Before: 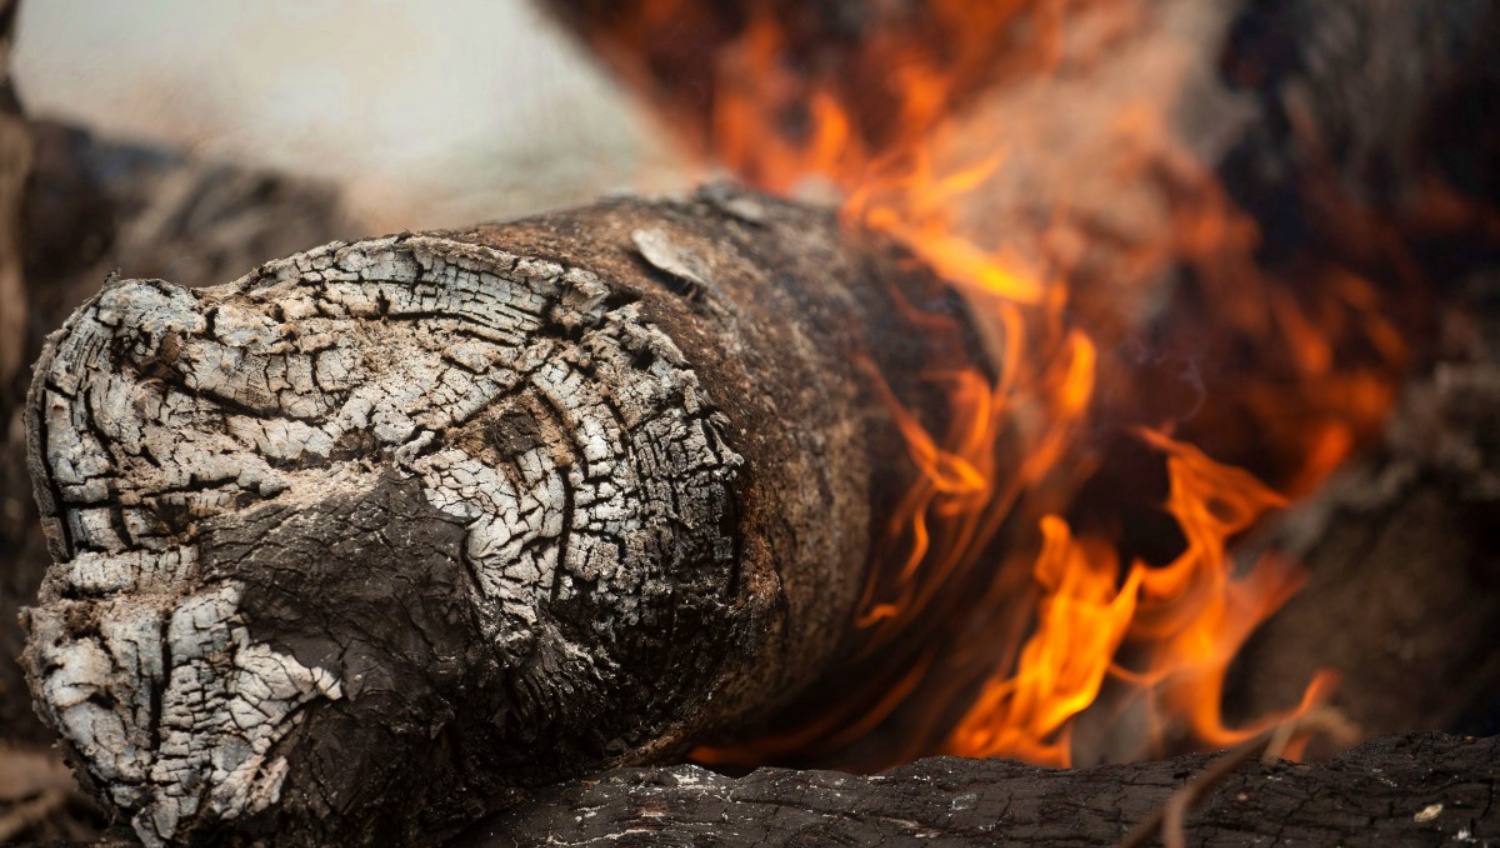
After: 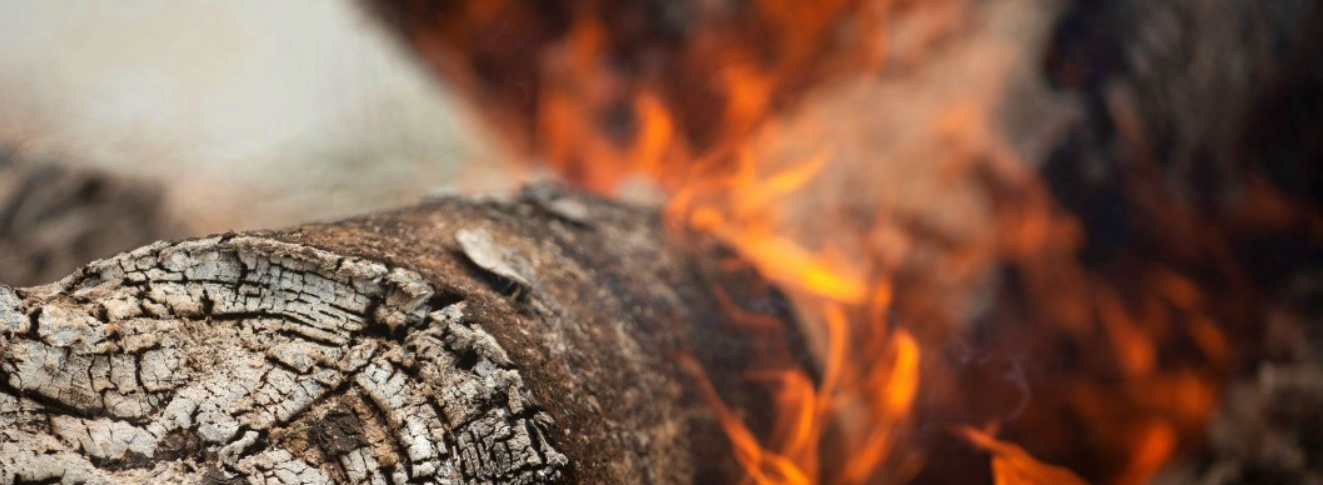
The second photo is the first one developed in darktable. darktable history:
crop and rotate: left 11.735%, bottom 42.787%
